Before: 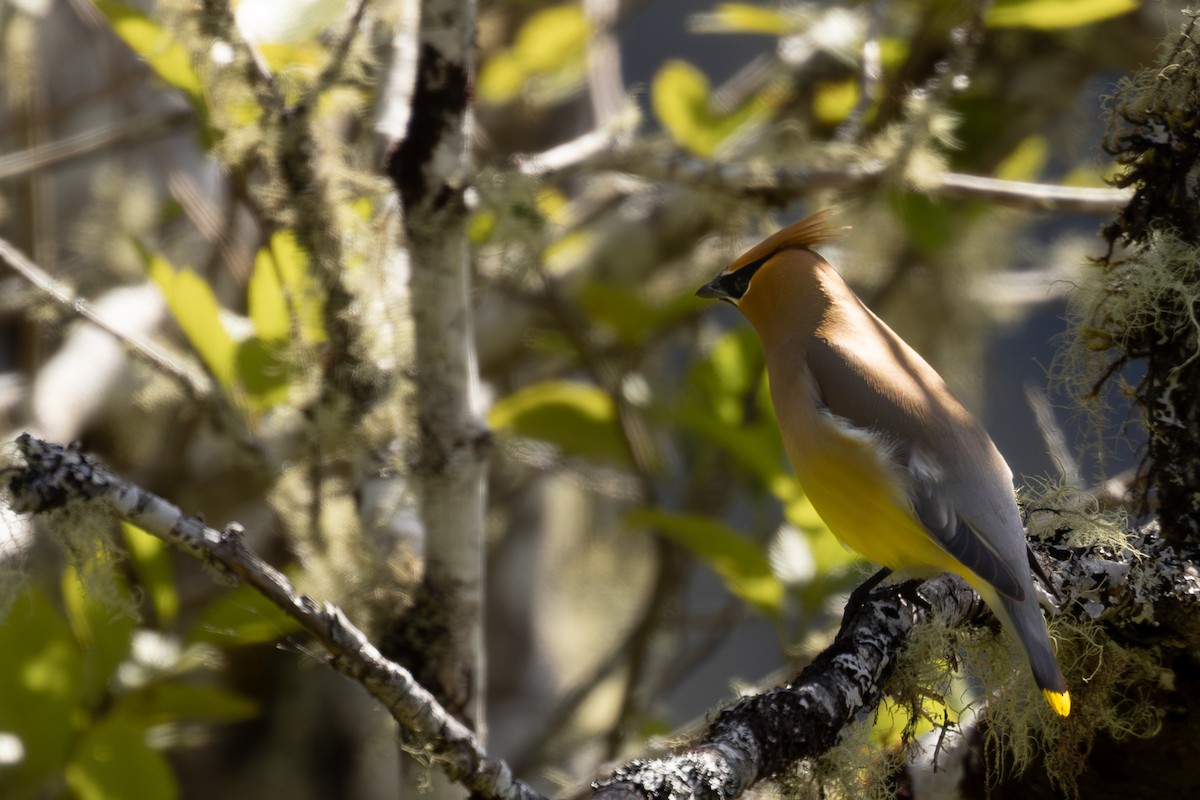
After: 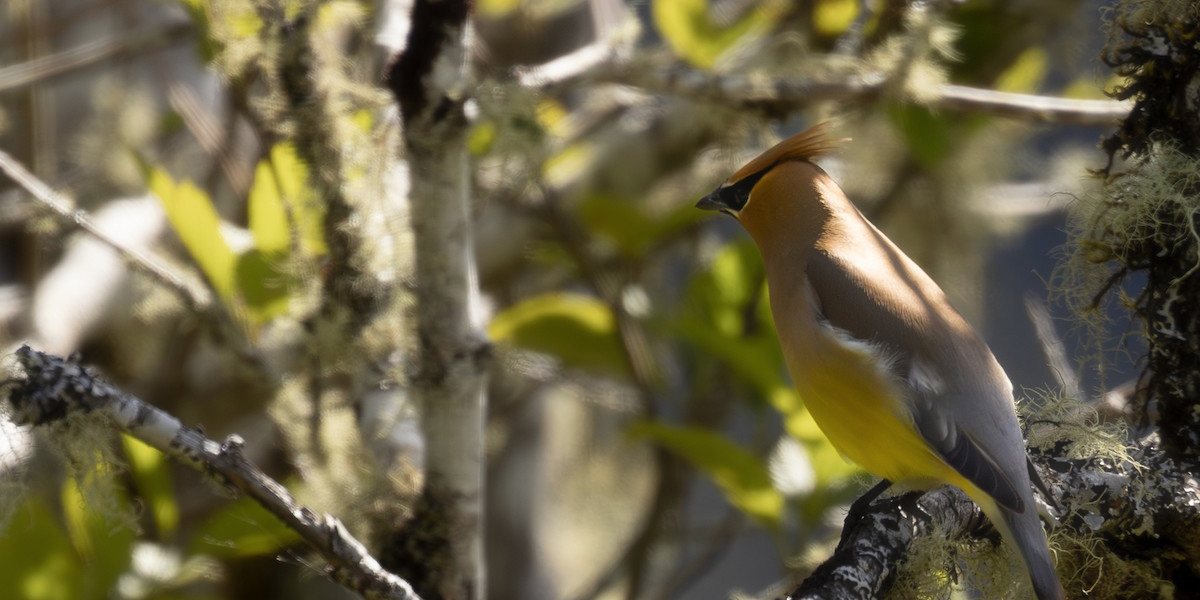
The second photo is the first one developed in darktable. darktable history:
haze removal: strength -0.1, adaptive false
crop: top 11.038%, bottom 13.962%
